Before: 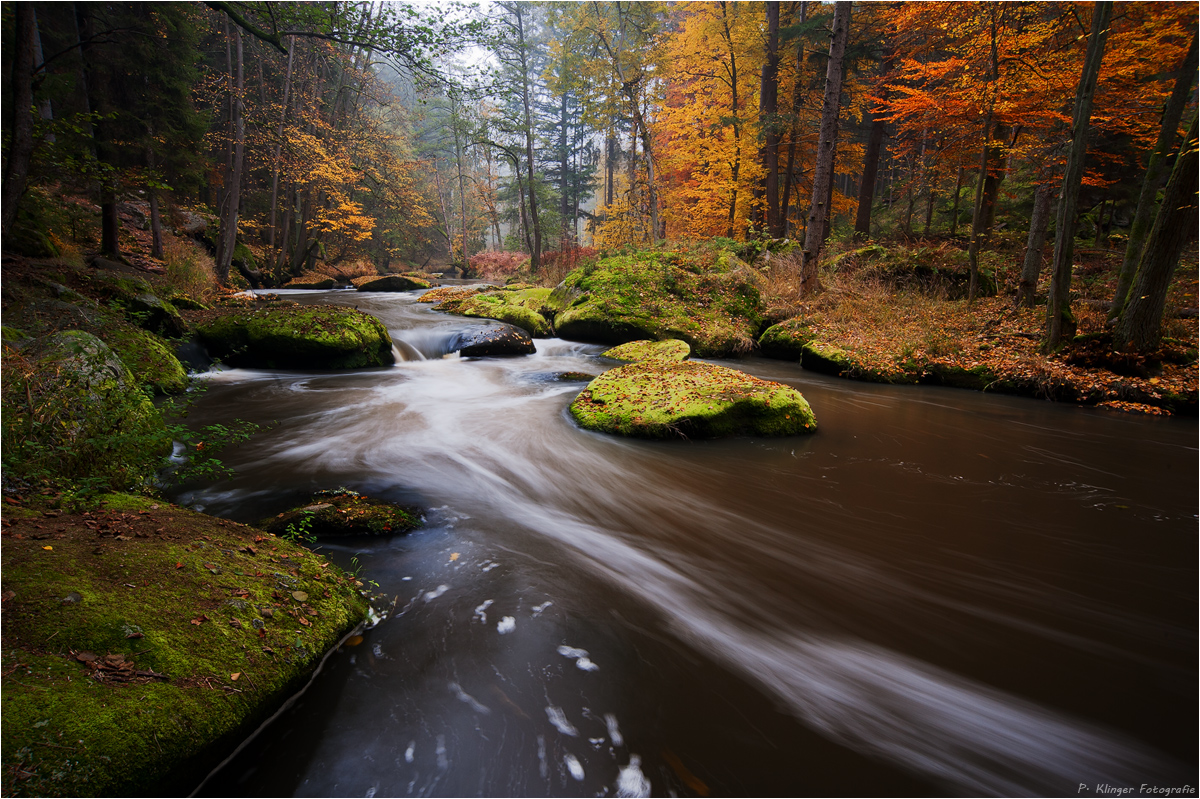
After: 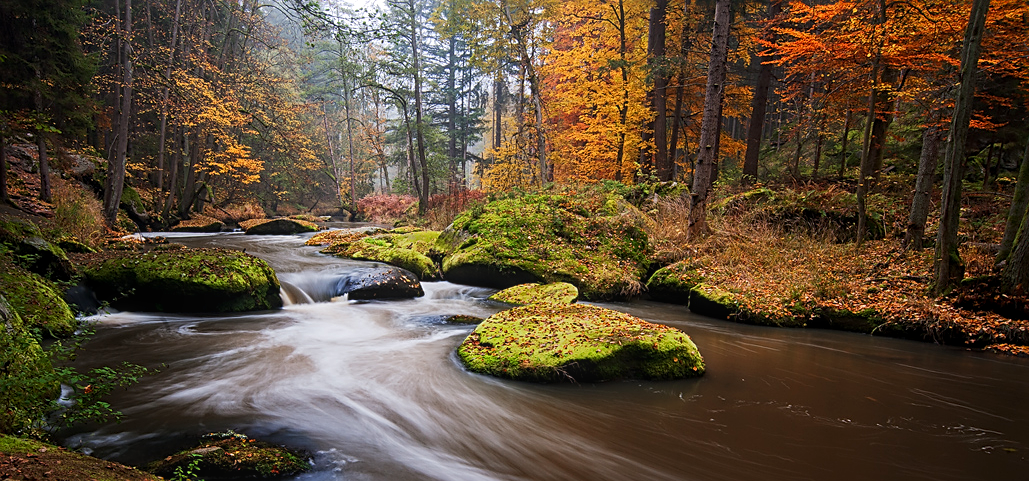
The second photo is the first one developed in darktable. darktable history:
sharpen: on, module defaults
crop and rotate: left 9.358%, top 7.146%, right 4.86%, bottom 32.584%
levels: levels [0, 0.499, 1]
exposure: black level correction 0.001, exposure -0.123 EV, compensate exposure bias true, compensate highlight preservation false
tone equalizer: edges refinement/feathering 500, mask exposure compensation -1.57 EV, preserve details no
local contrast: detail 109%
